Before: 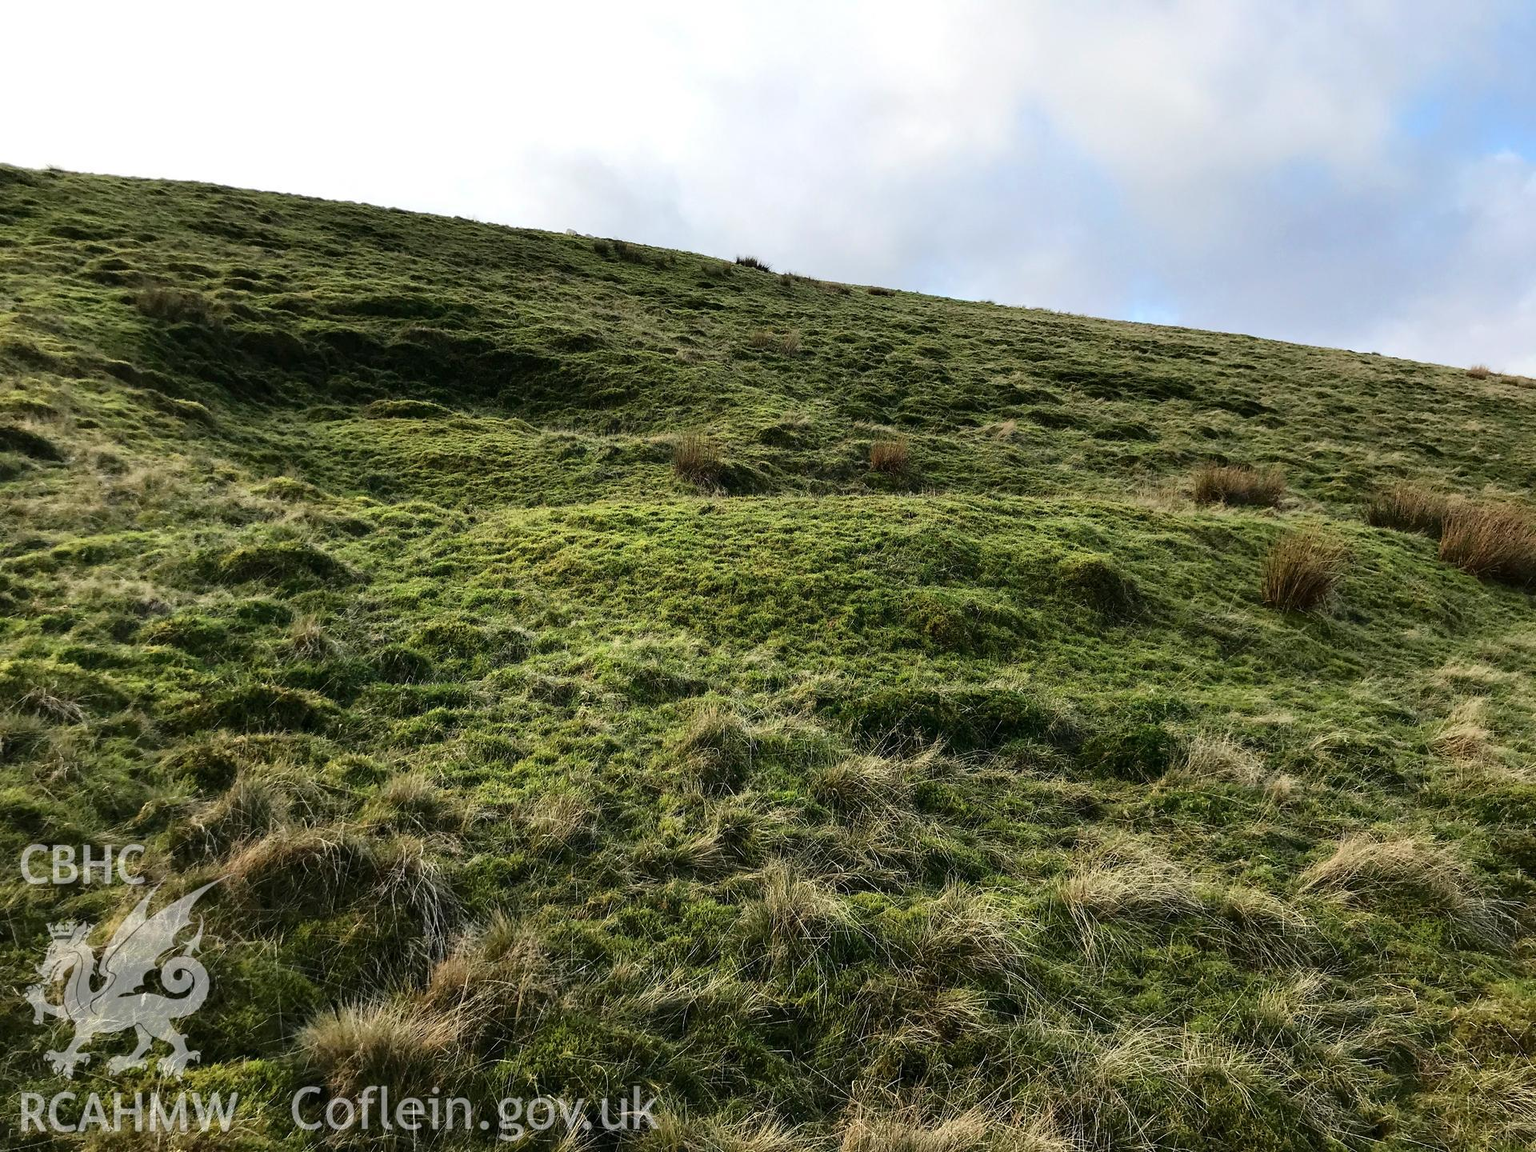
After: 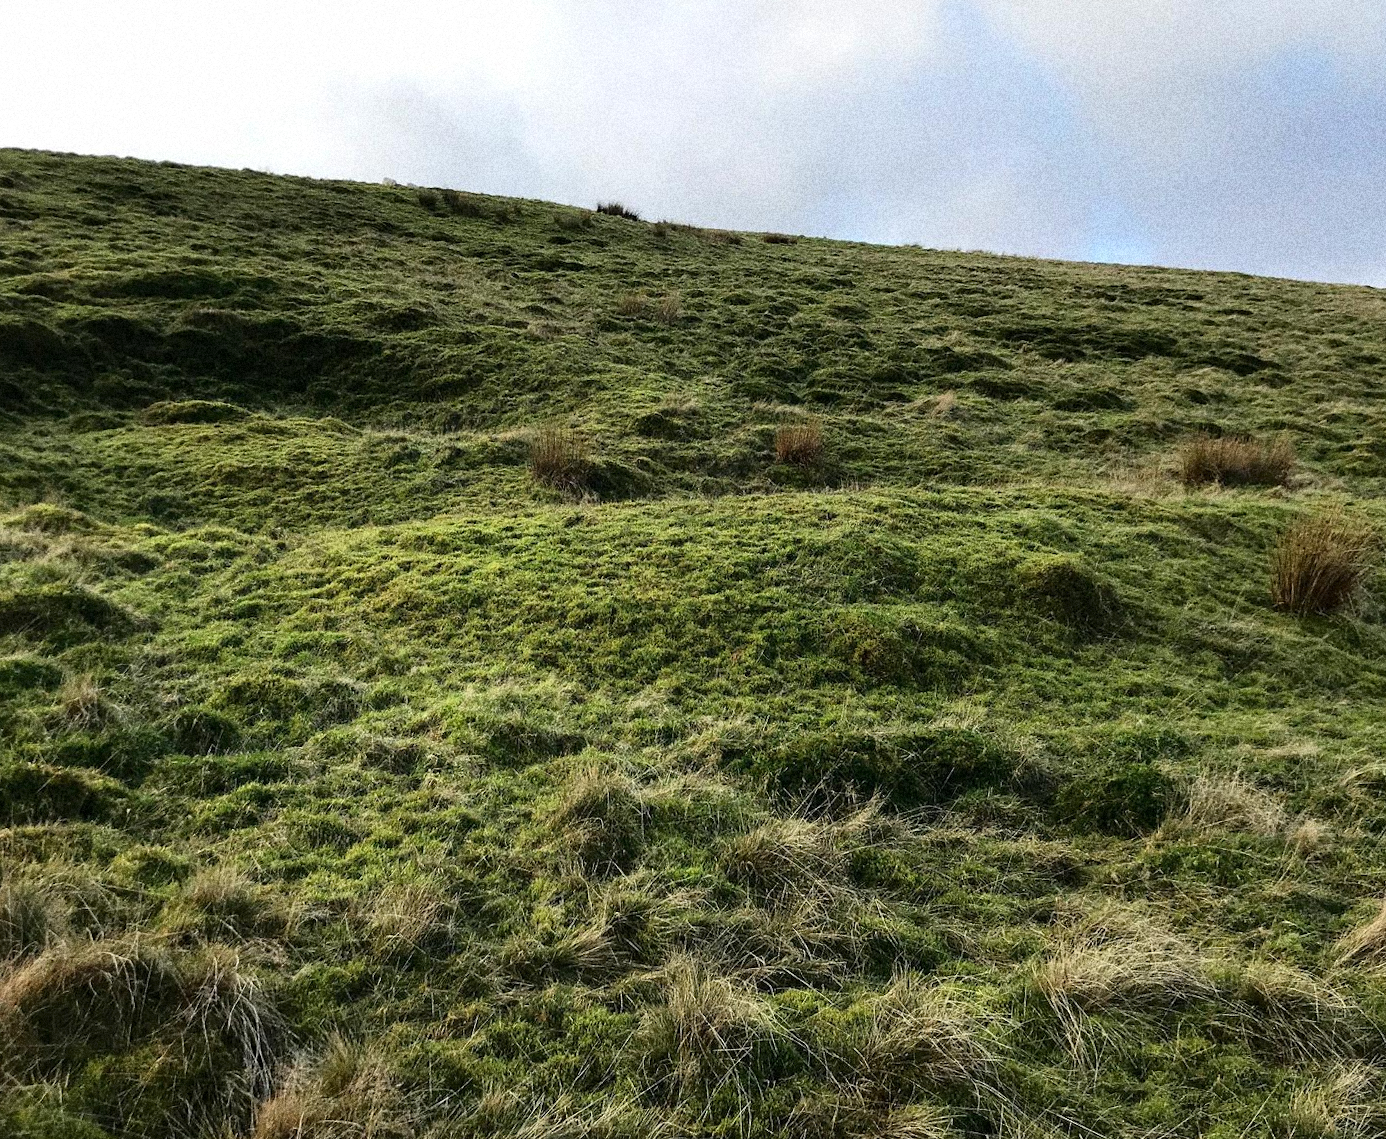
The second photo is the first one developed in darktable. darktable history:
grain: coarseness 14.49 ISO, strength 48.04%, mid-tones bias 35%
crop and rotate: left 17.046%, top 10.659%, right 12.989%, bottom 14.553%
rotate and perspective: rotation -2.56°, automatic cropping off
